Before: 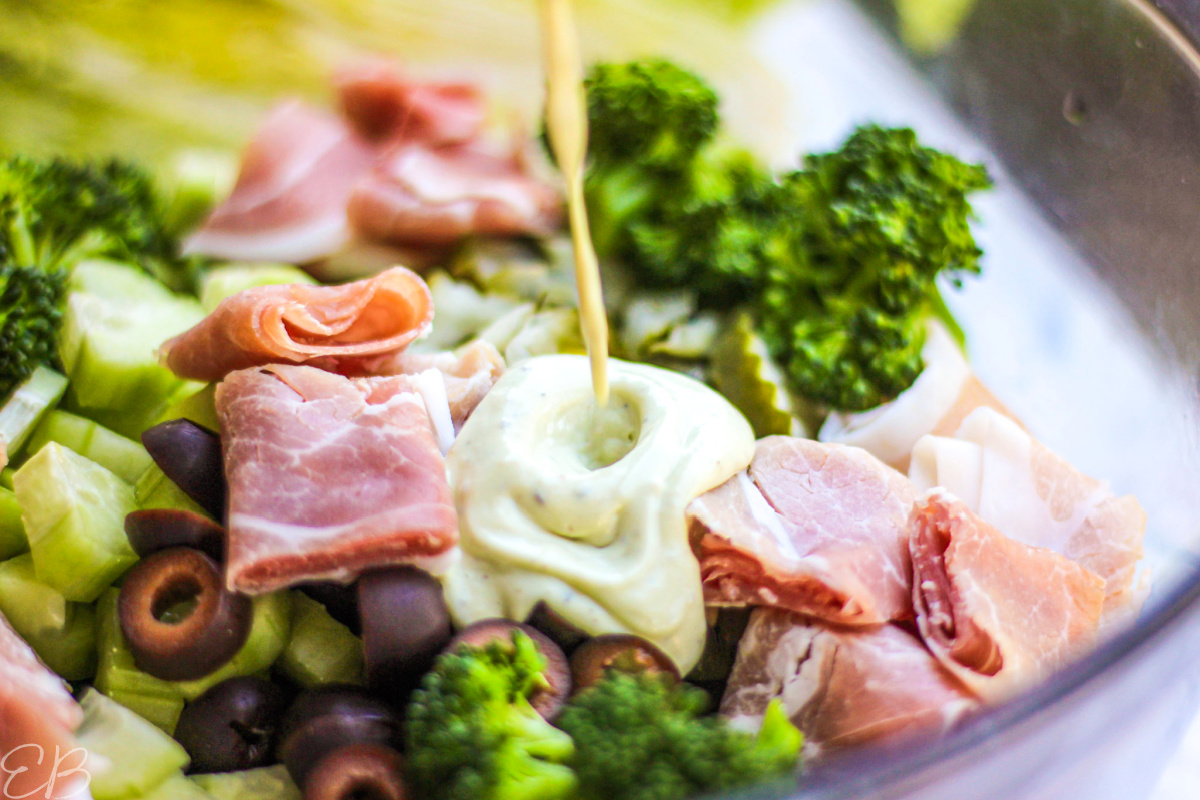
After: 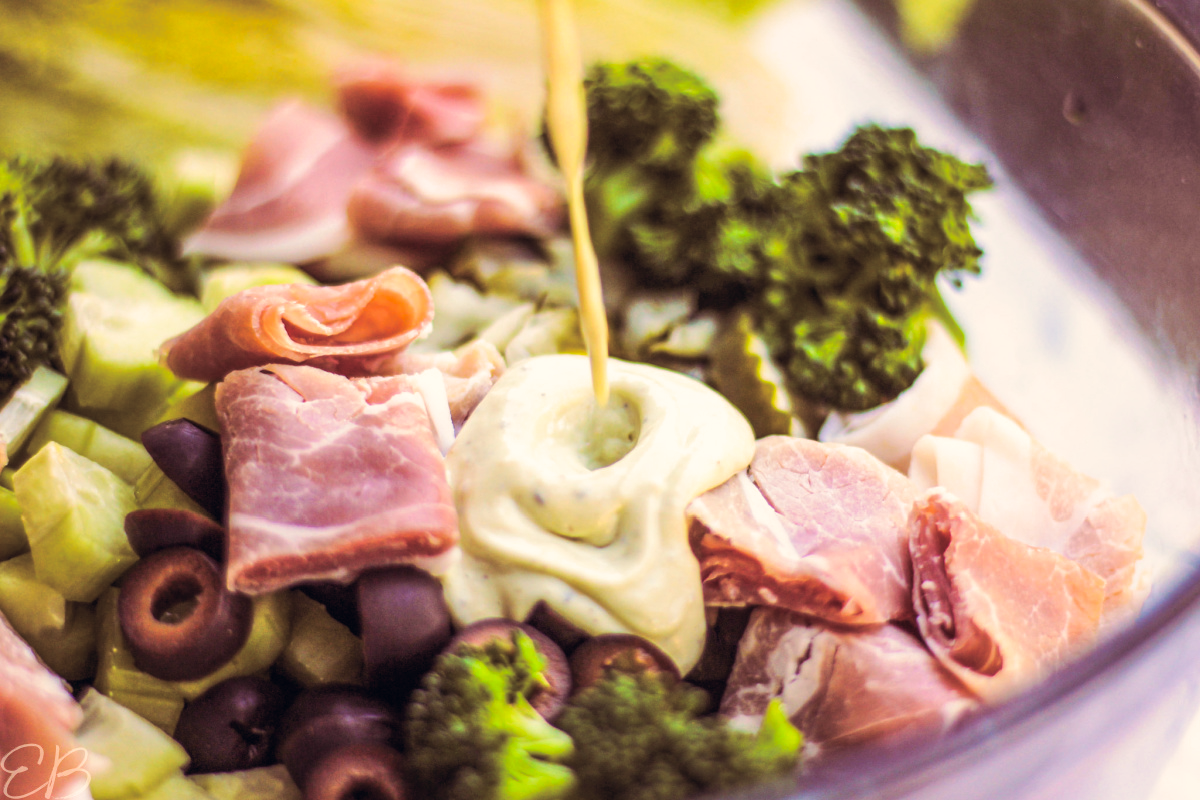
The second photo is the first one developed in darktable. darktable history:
split-toning: on, module defaults
color correction: highlights a* 10.32, highlights b* 14.66, shadows a* -9.59, shadows b* -15.02
